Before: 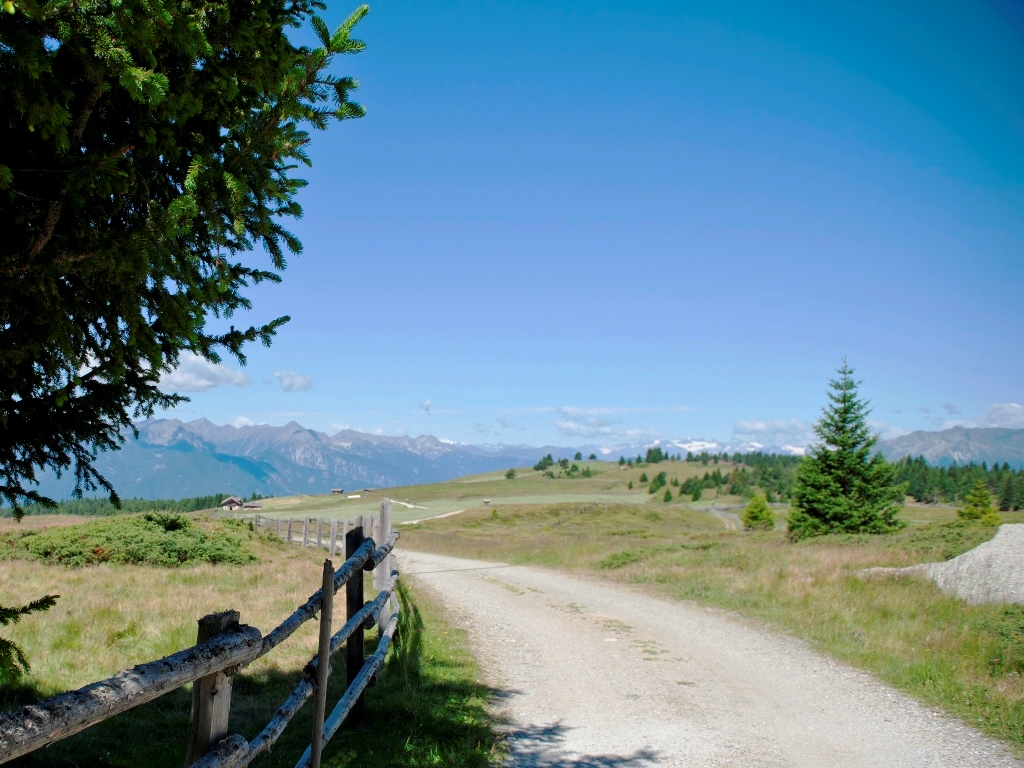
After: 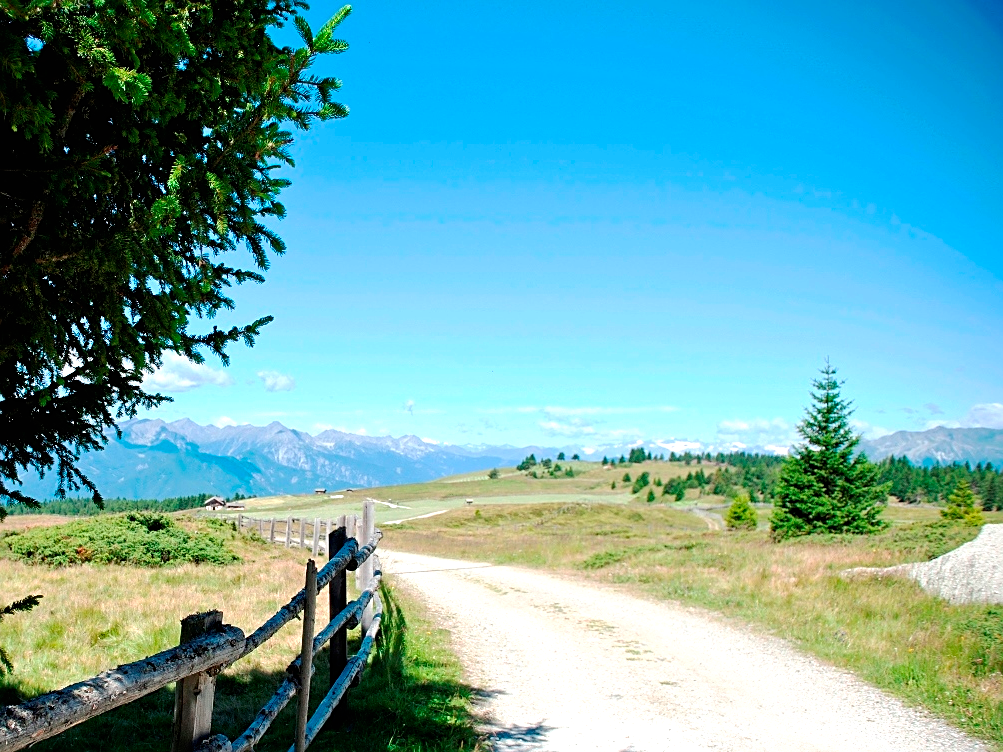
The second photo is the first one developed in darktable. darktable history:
exposure: black level correction 0, exposure 0.7 EV, compensate exposure bias true, compensate highlight preservation false
sharpen: on, module defaults
crop: left 1.743%, right 0.268%, bottom 2.011%
